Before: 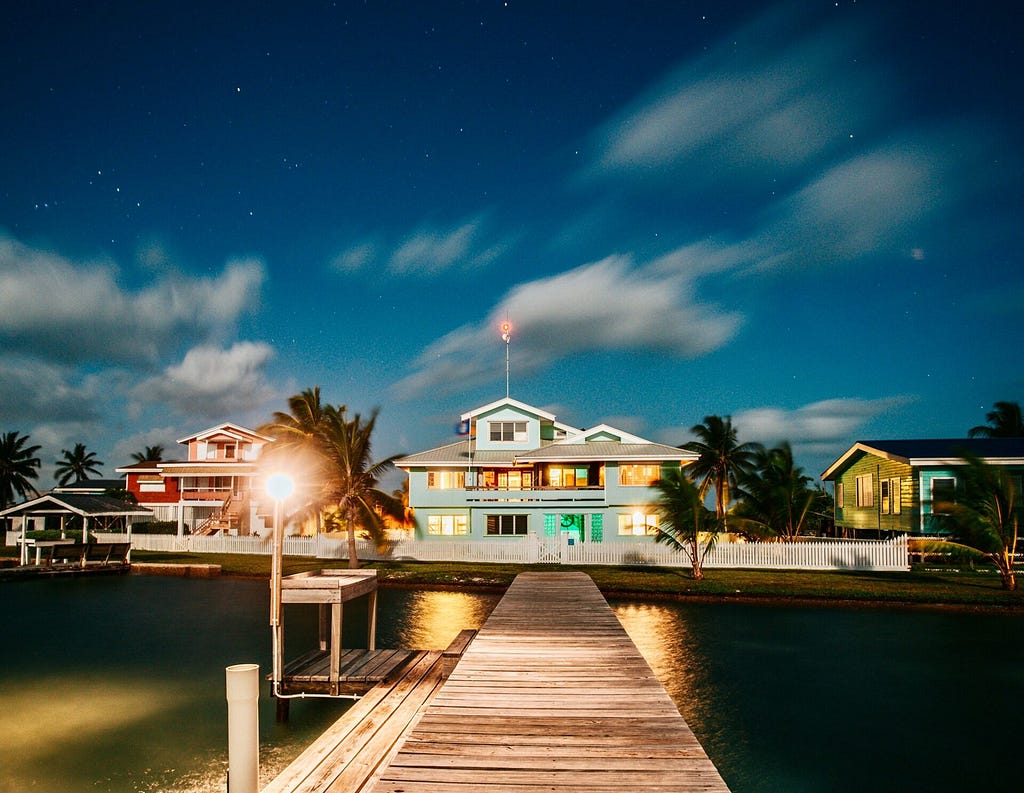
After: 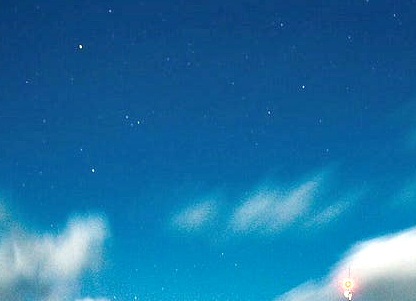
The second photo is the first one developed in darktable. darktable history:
crop: left 15.496%, top 5.462%, right 43.794%, bottom 56.493%
shadows and highlights: shadows color adjustment 99.16%, highlights color adjustment 0.757%, low approximation 0.01, soften with gaussian
exposure: black level correction 0, exposure 1.2 EV, compensate exposure bias true, compensate highlight preservation false
